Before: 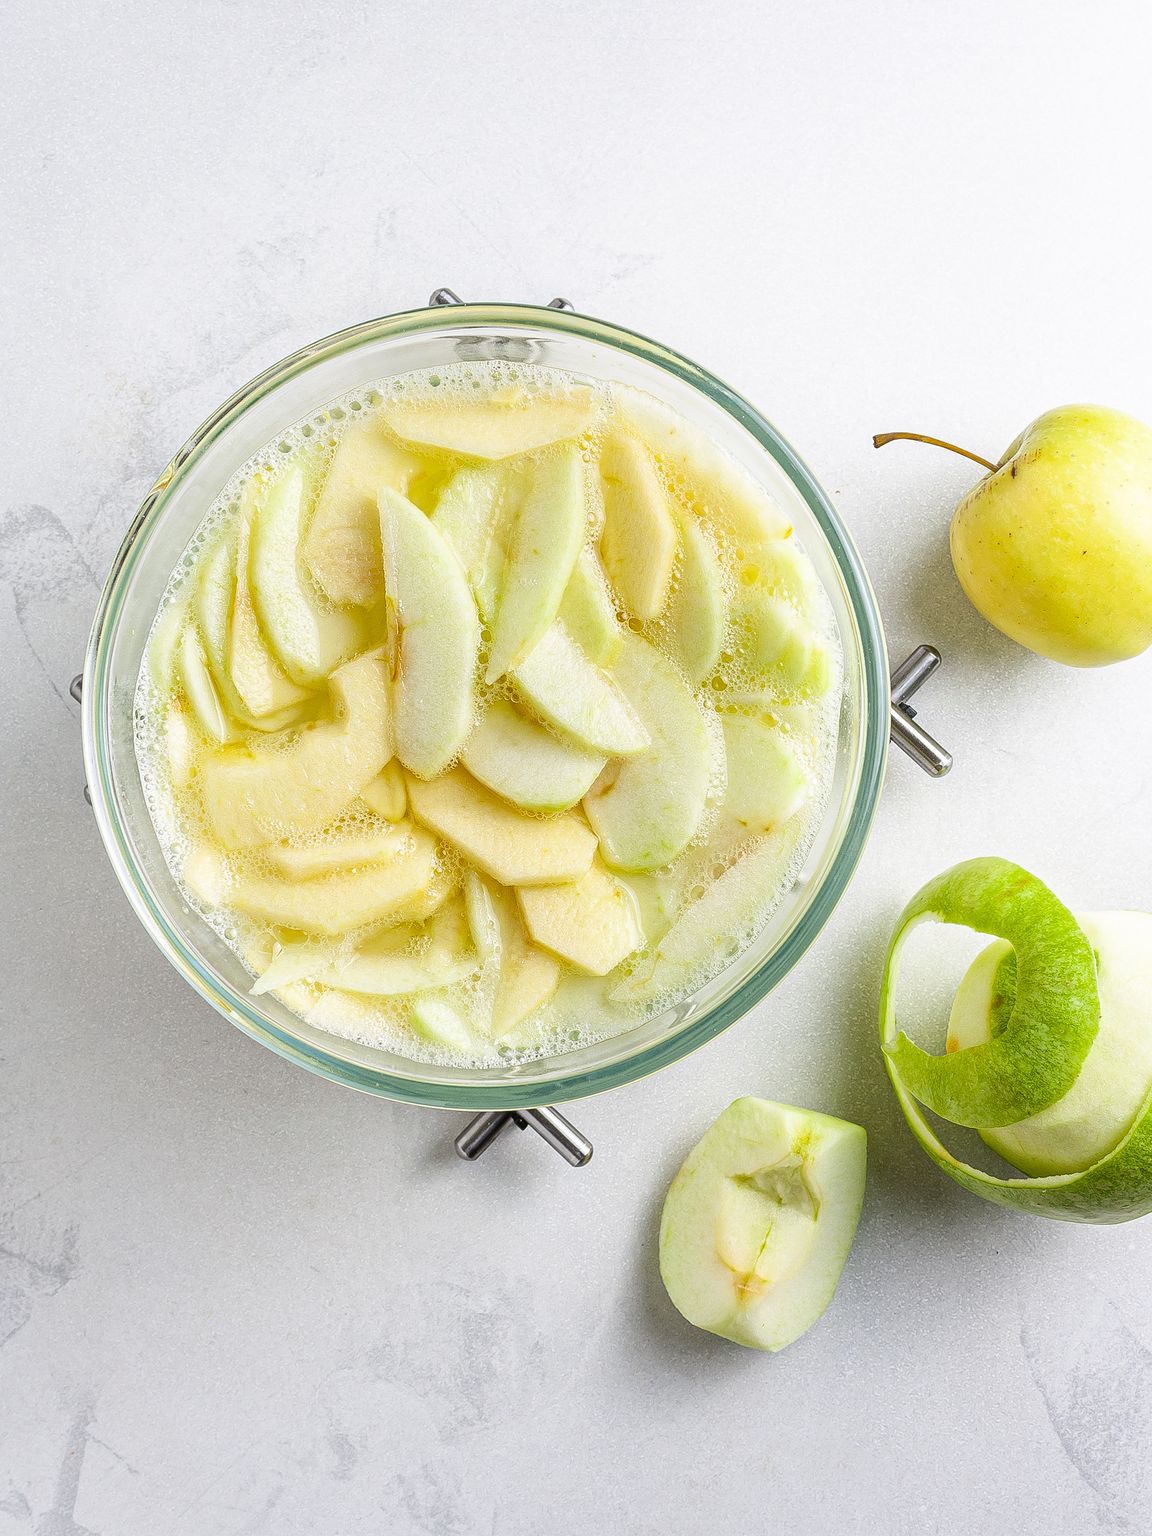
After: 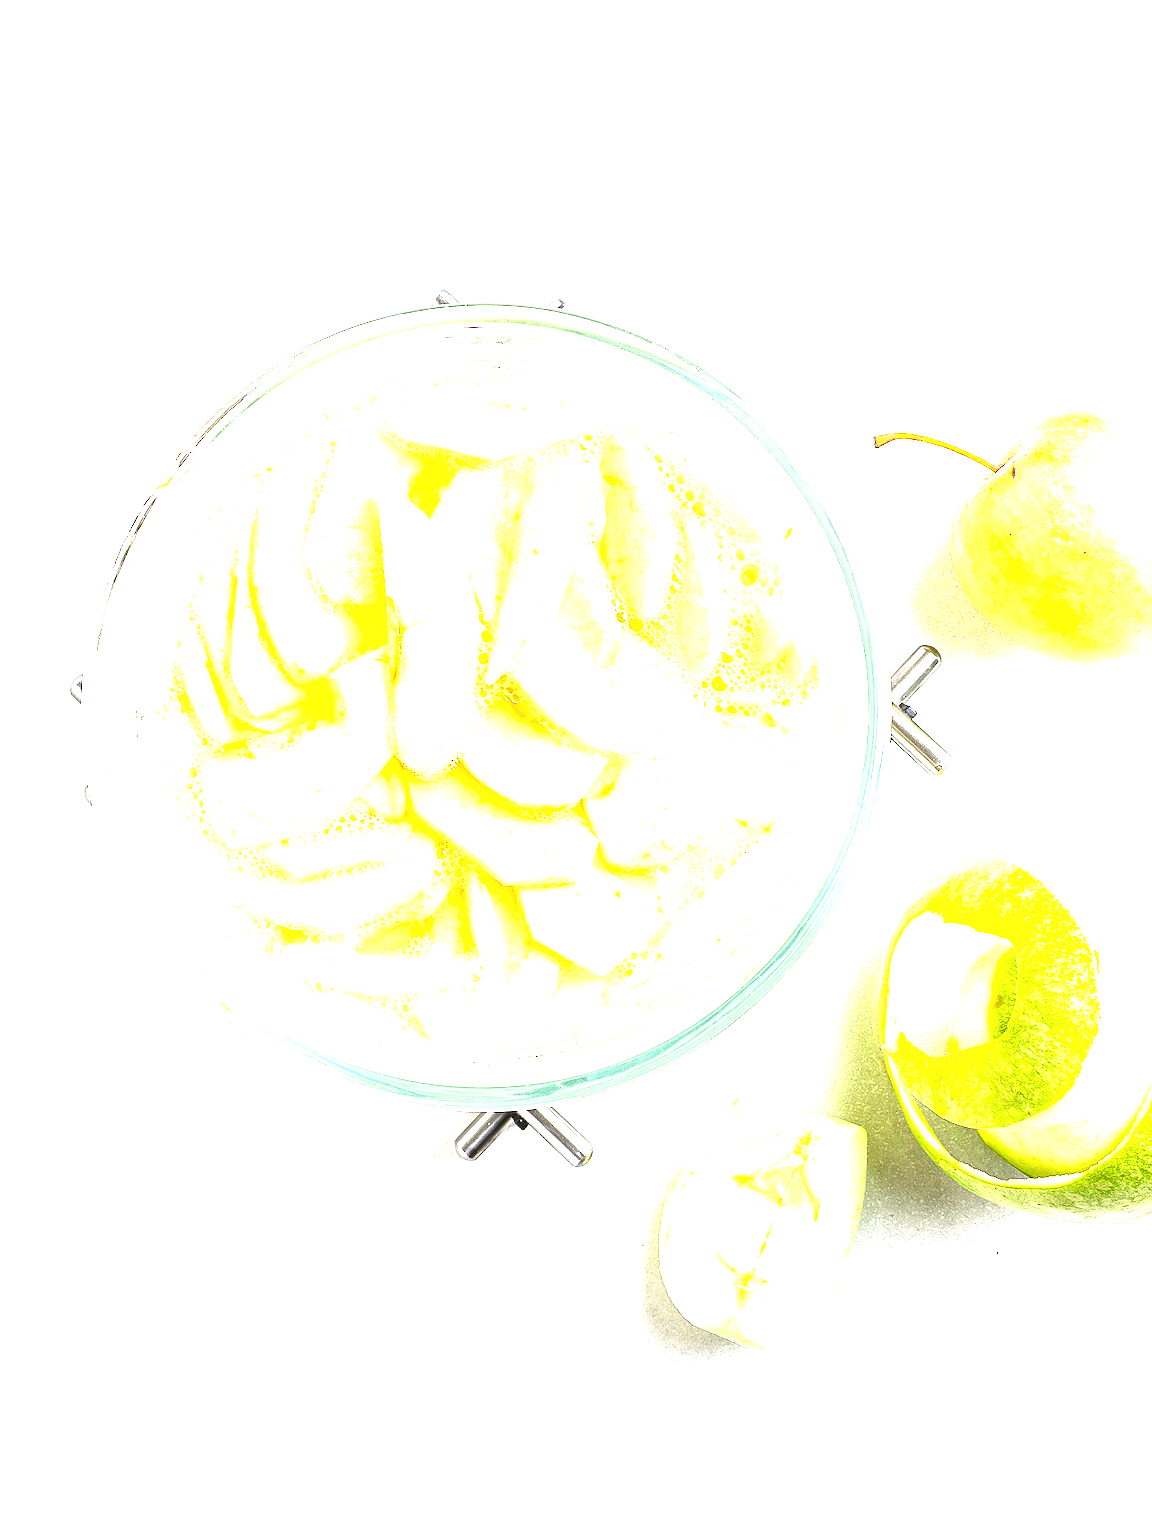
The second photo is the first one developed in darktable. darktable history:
exposure: black level correction 0, exposure 2.32 EV, compensate highlight preservation false
